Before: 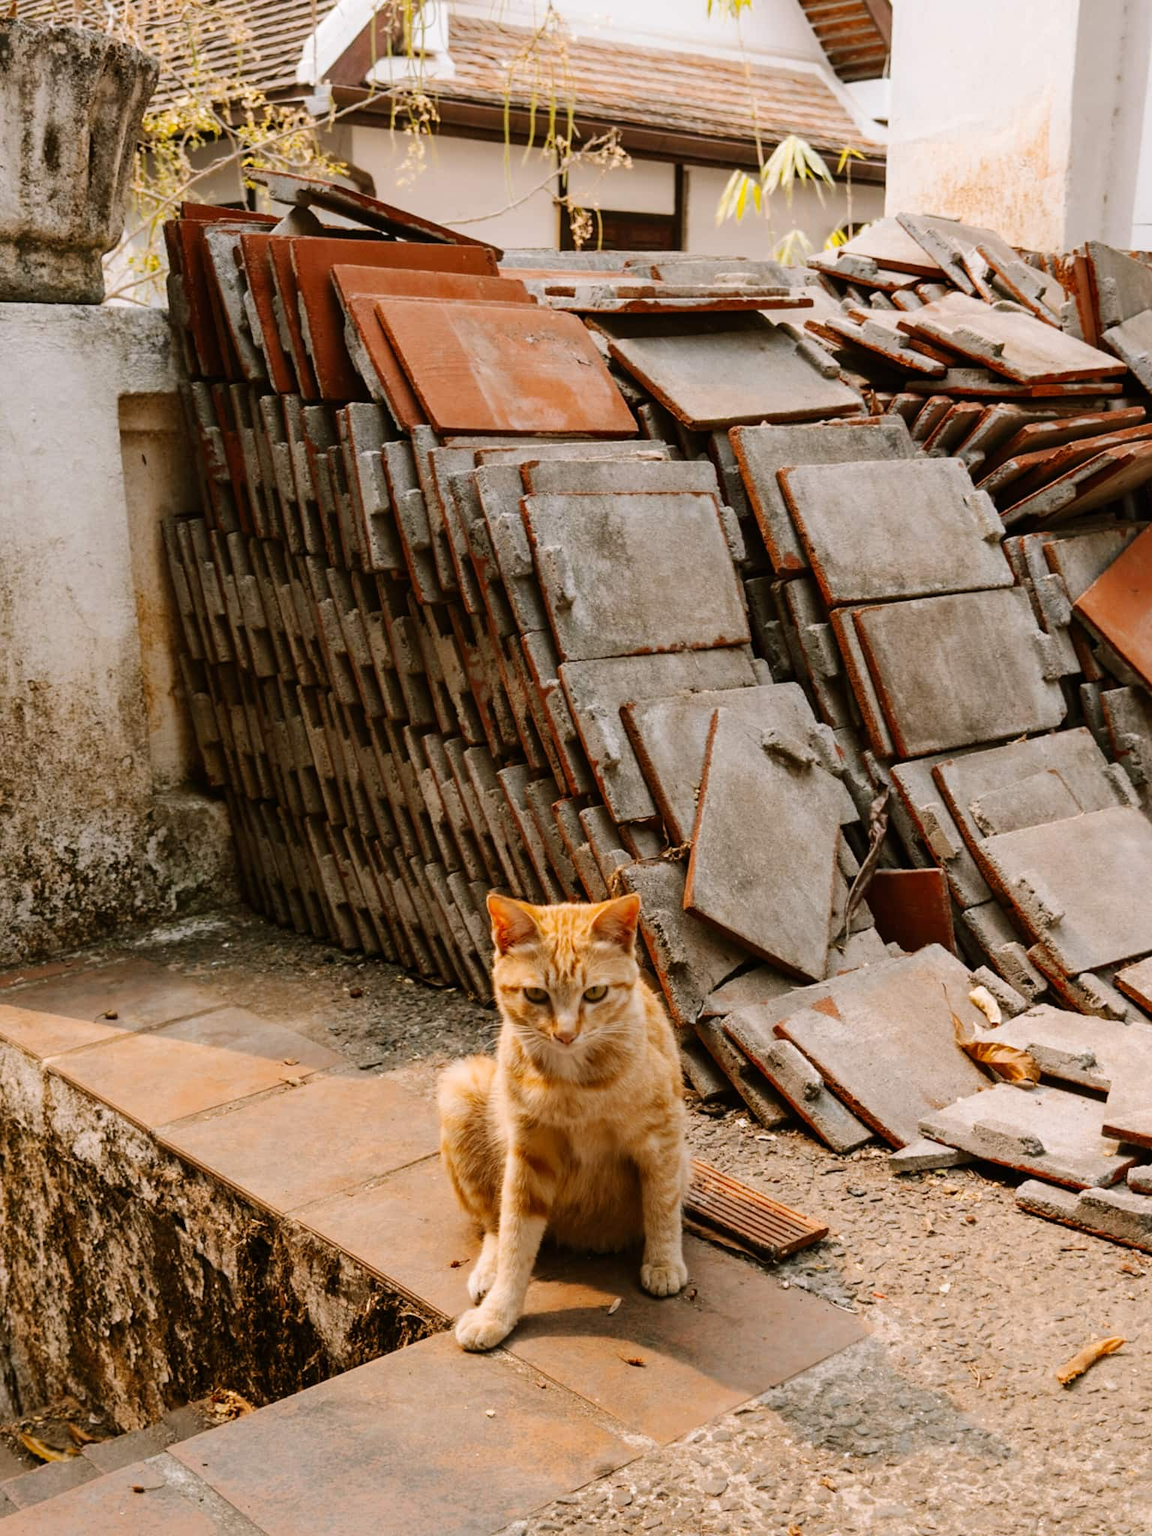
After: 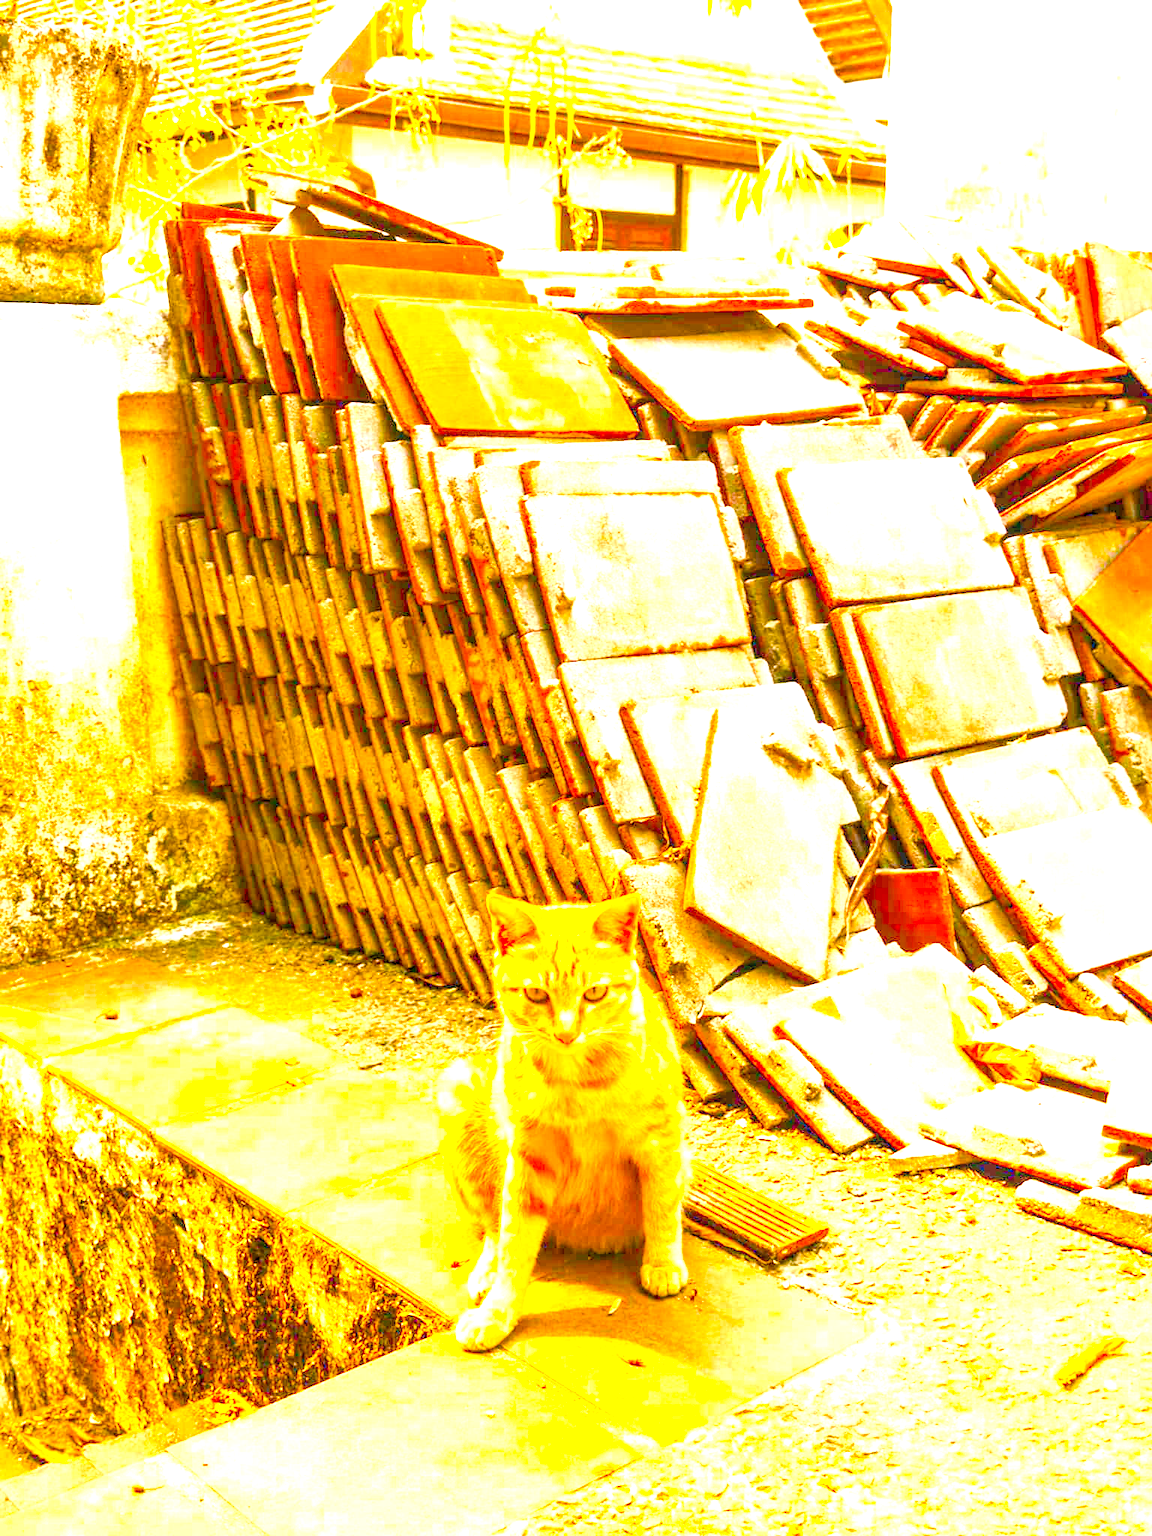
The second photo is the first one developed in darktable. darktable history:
exposure: exposure 2.04 EV, compensate highlight preservation false
local contrast: on, module defaults
levels: levels [0.008, 0.318, 0.836]
white balance: red 1.009, blue 1.027
color balance rgb: linear chroma grading › global chroma 42%, perceptual saturation grading › global saturation 42%, global vibrance 33%
